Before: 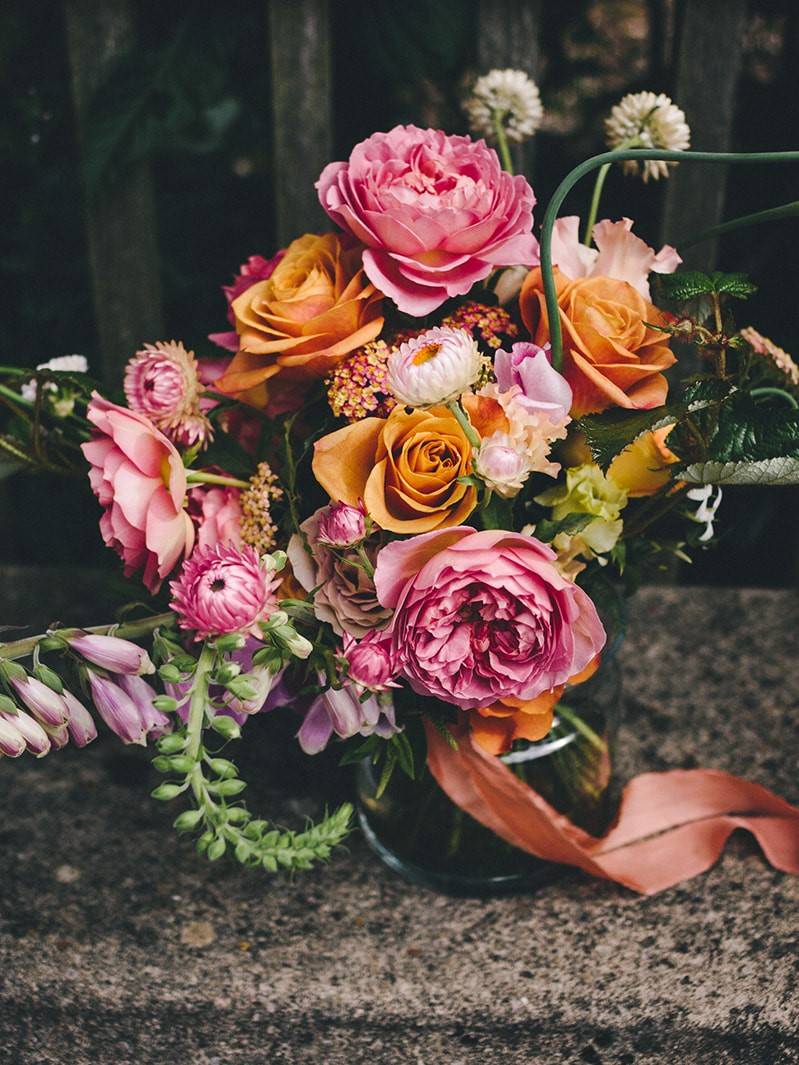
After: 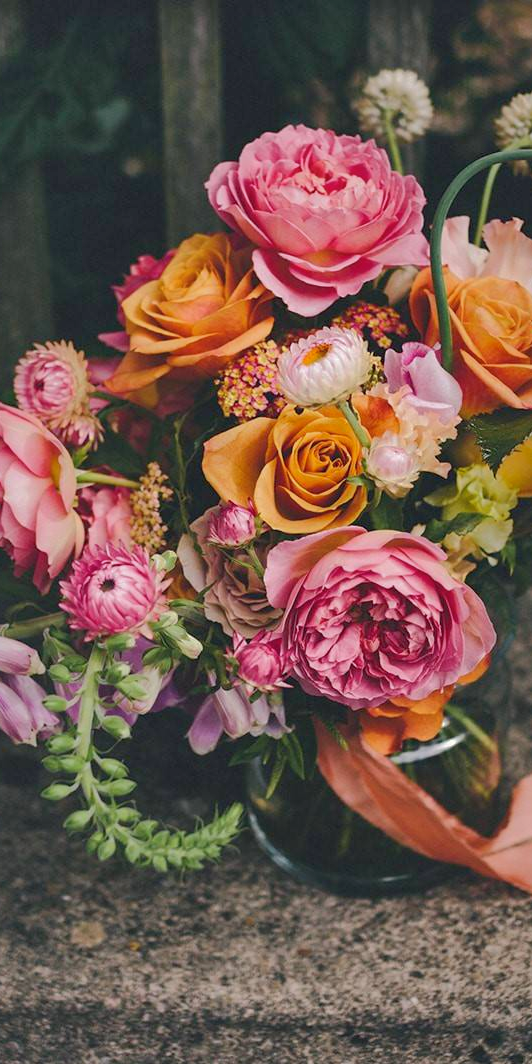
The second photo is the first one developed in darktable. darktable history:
shadows and highlights: highlights -59.97
crop and rotate: left 13.826%, right 19.582%
